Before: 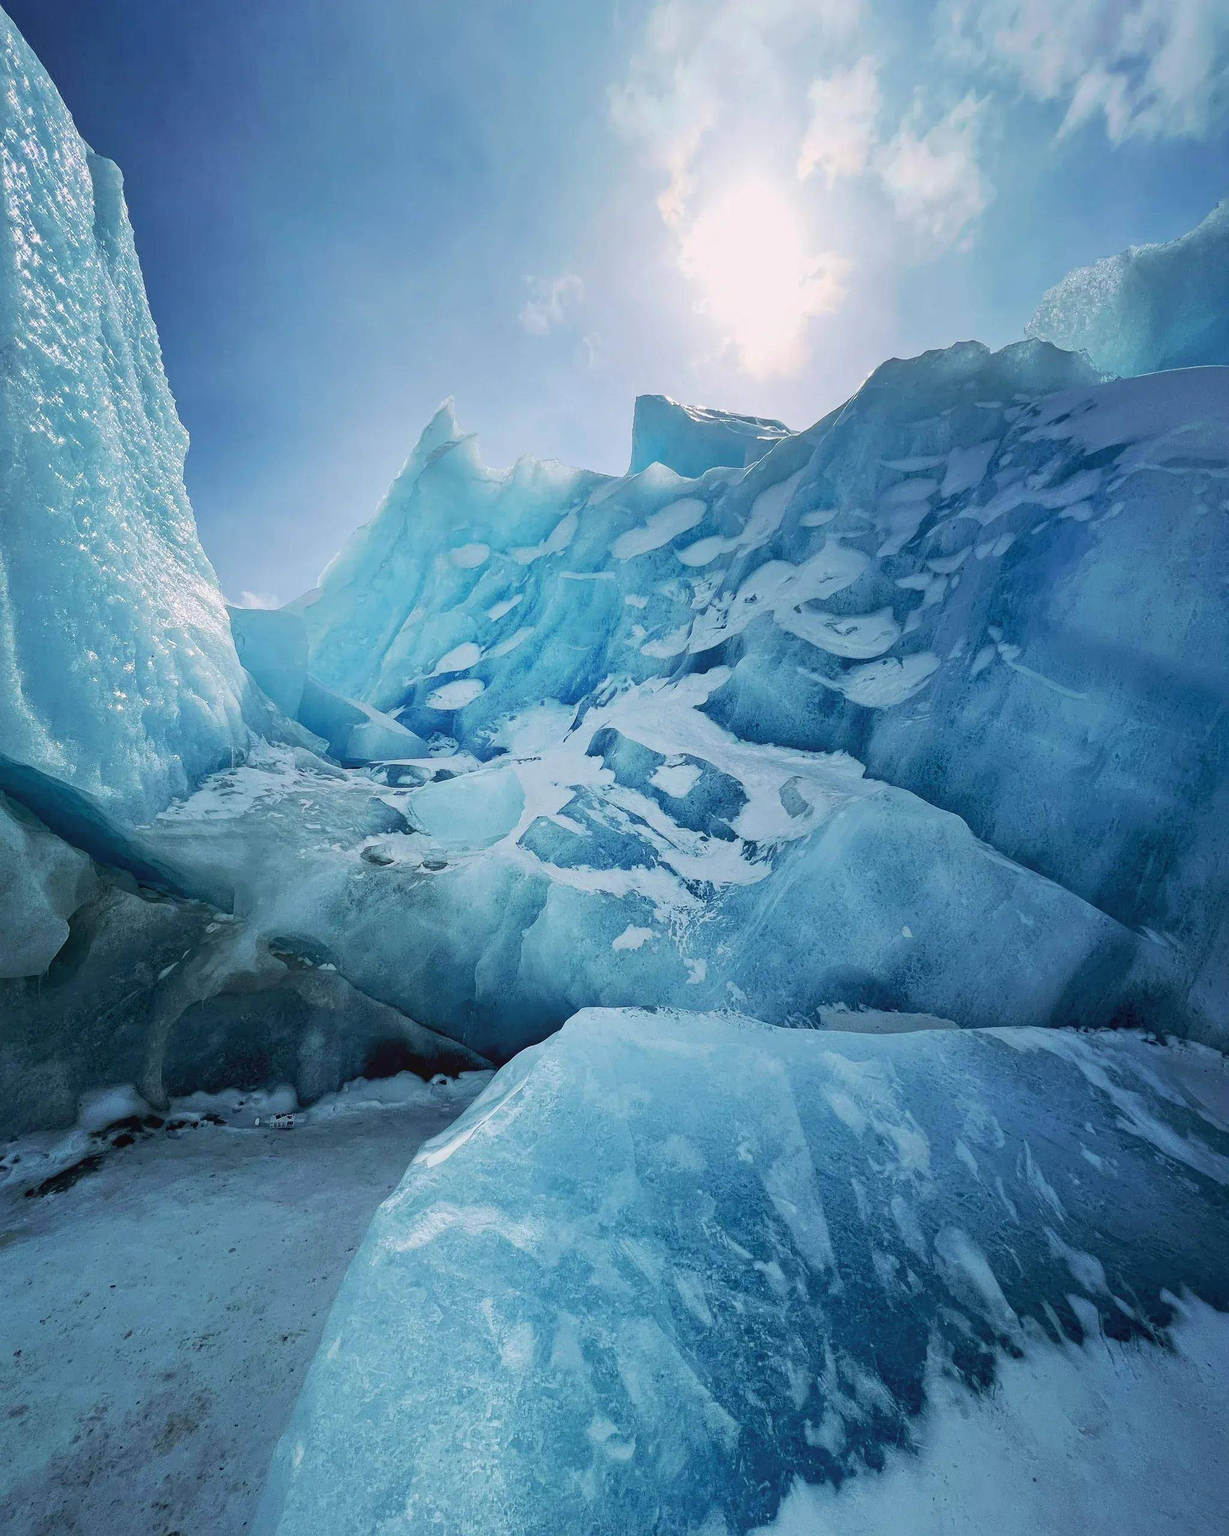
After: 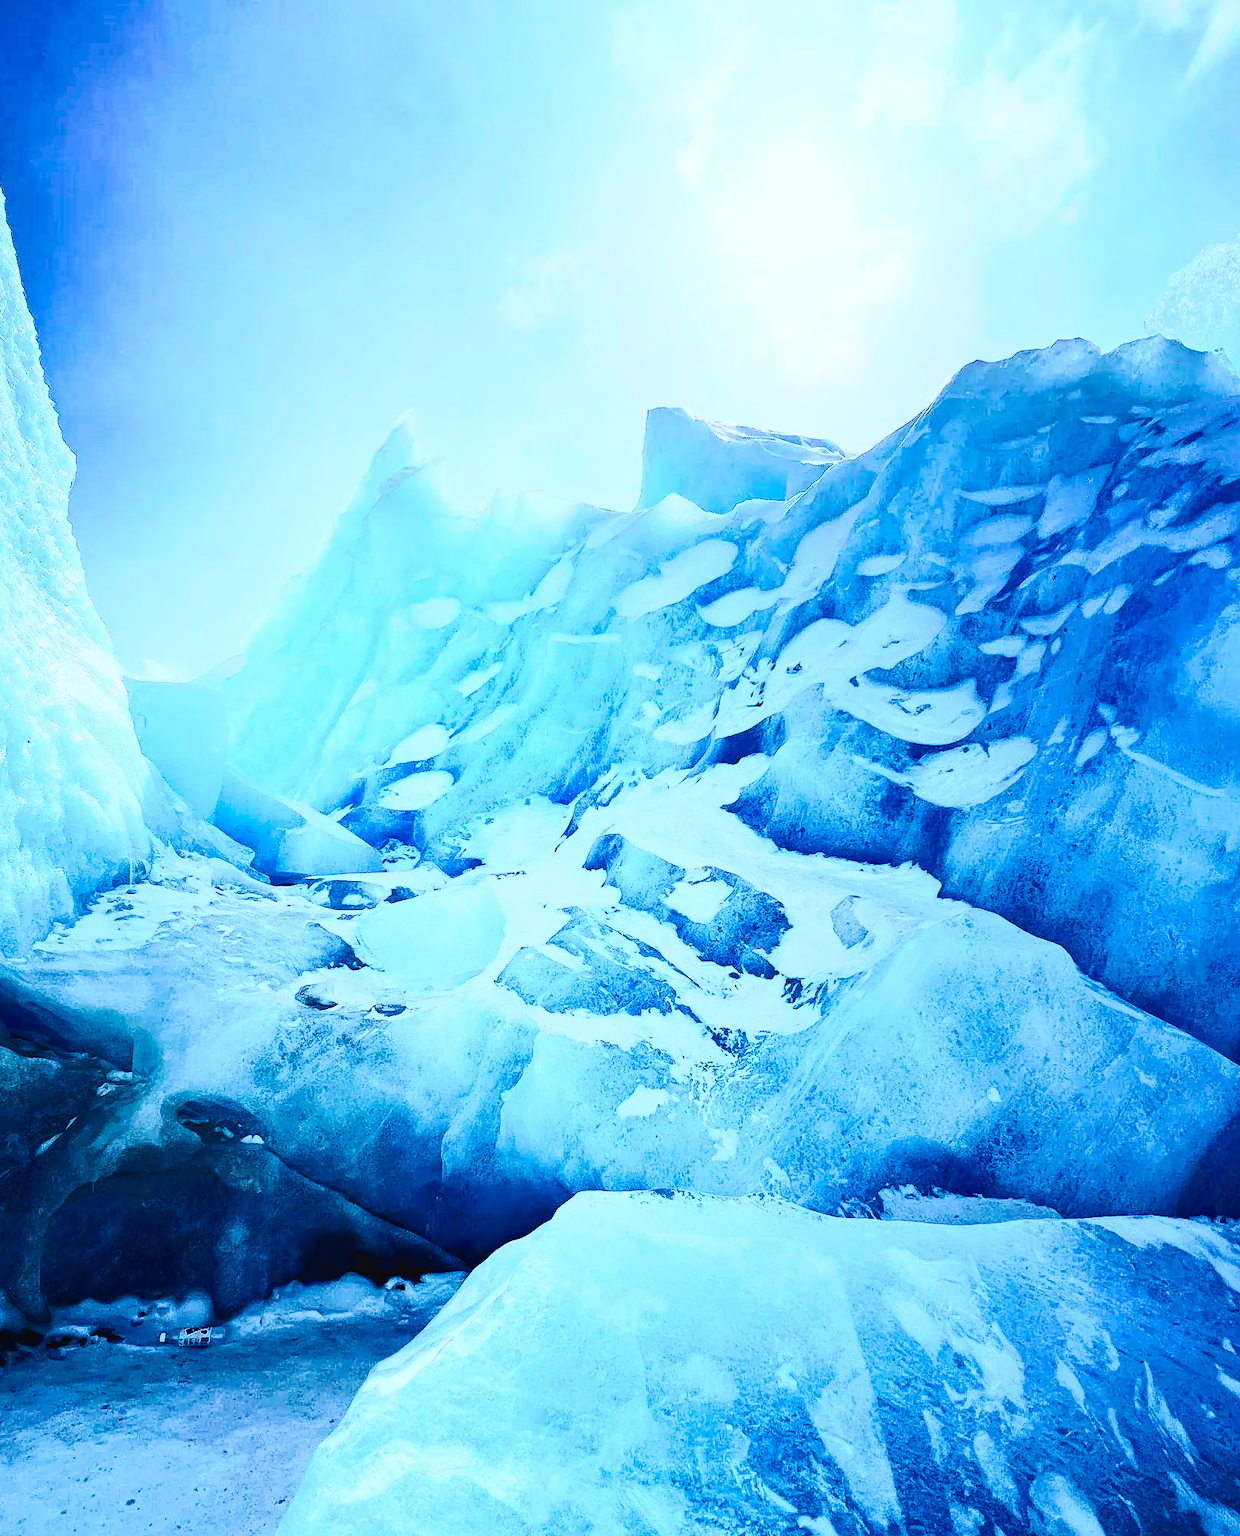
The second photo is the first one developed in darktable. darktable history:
contrast brightness saturation: contrast 0.401, brightness 0.051, saturation 0.265
exposure: black level correction 0.003, exposure 0.388 EV, compensate exposure bias true, compensate highlight preservation false
color calibration: illuminant custom, x 0.391, y 0.392, temperature 3855.23 K
tone curve: curves: ch0 [(0, 0.018) (0.061, 0.041) (0.205, 0.191) (0.289, 0.292) (0.39, 0.424) (0.493, 0.551) (0.666, 0.743) (0.795, 0.841) (1, 0.998)]; ch1 [(0, 0) (0.385, 0.343) (0.439, 0.415) (0.494, 0.498) (0.501, 0.501) (0.51, 0.509) (0.548, 0.563) (0.586, 0.61) (0.684, 0.658) (0.783, 0.804) (1, 1)]; ch2 [(0, 0) (0.304, 0.31) (0.403, 0.399) (0.441, 0.428) (0.47, 0.469) (0.498, 0.496) (0.524, 0.538) (0.566, 0.579) (0.648, 0.665) (0.697, 0.699) (1, 1)], preserve colors none
crop and rotate: left 10.618%, top 5.018%, right 10.477%, bottom 16.829%
local contrast: mode bilateral grid, contrast 100, coarseness 100, detail 90%, midtone range 0.2
